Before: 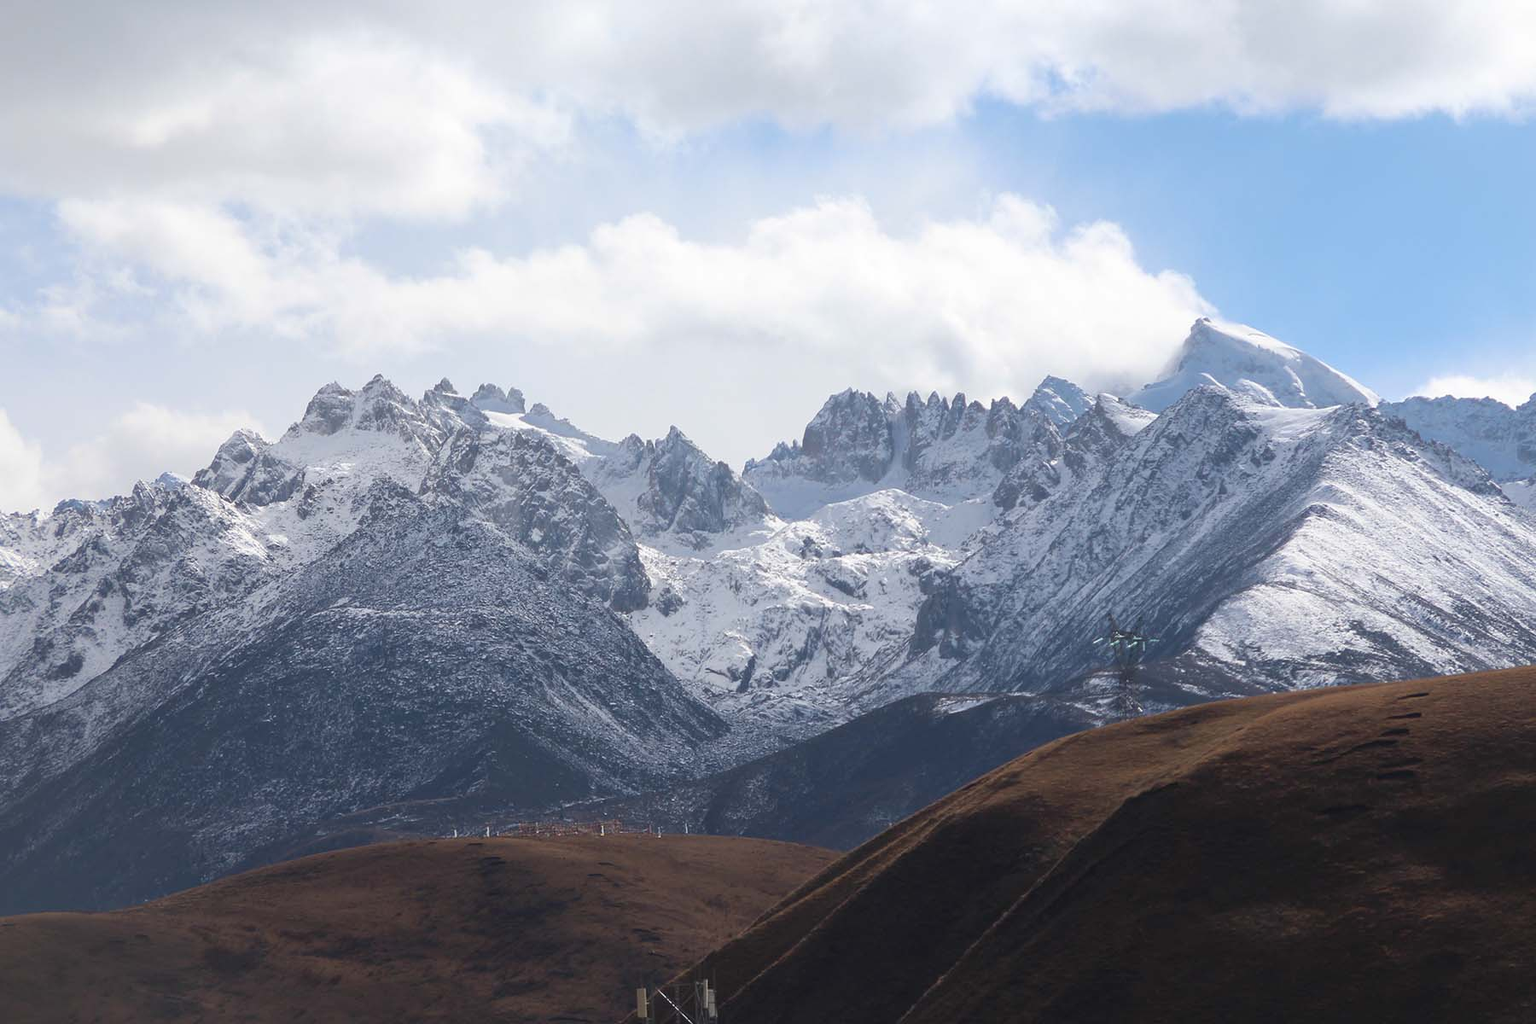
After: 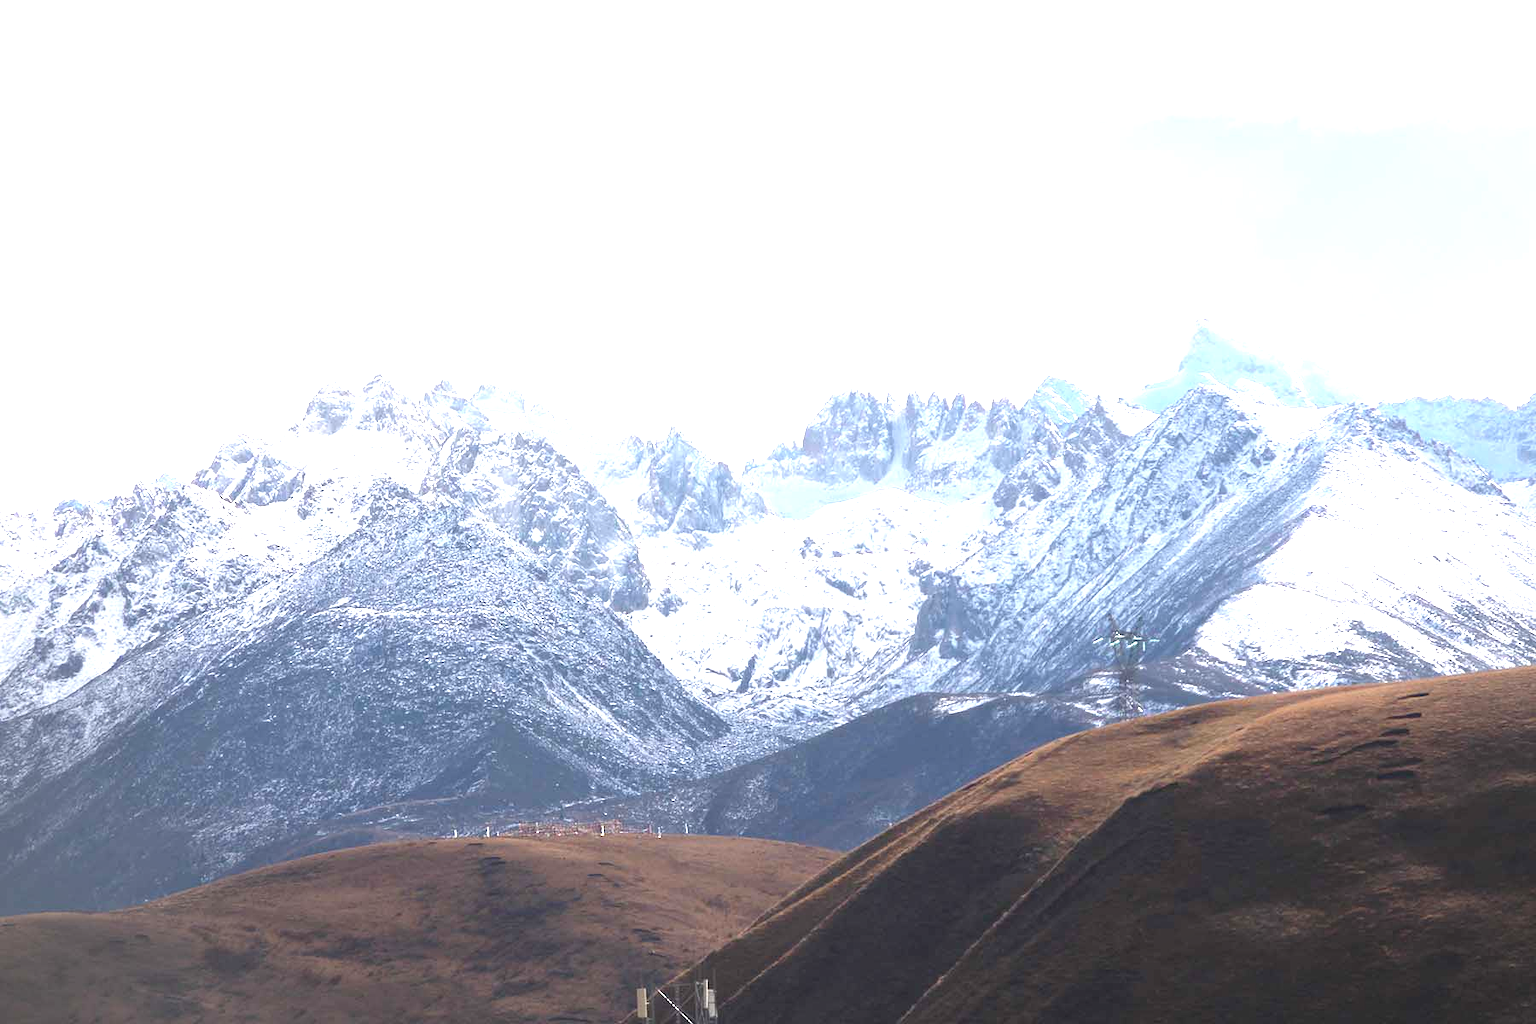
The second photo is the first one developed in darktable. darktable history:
vignetting: fall-off radius 100%, width/height ratio 1.337
exposure: black level correction 0.001, exposure 1.735 EV, compensate highlight preservation false
